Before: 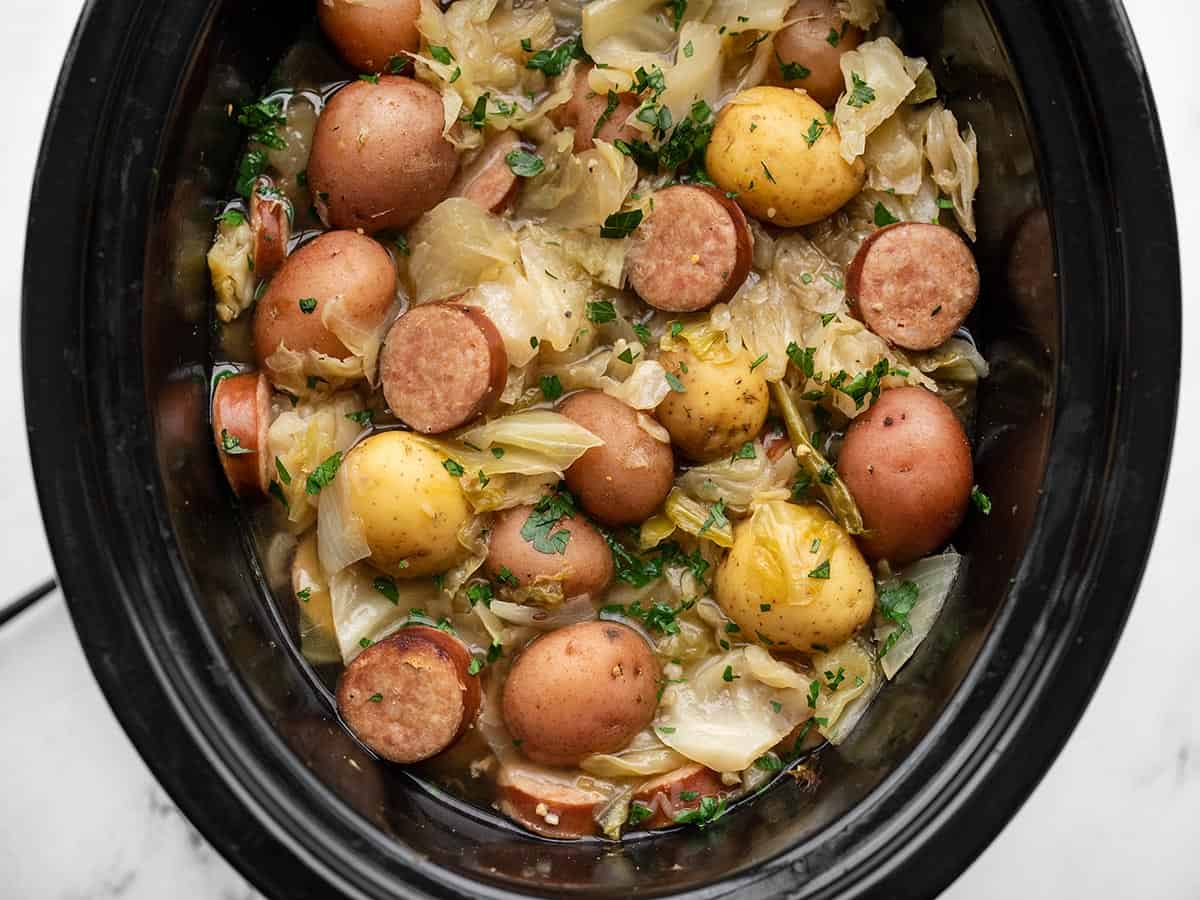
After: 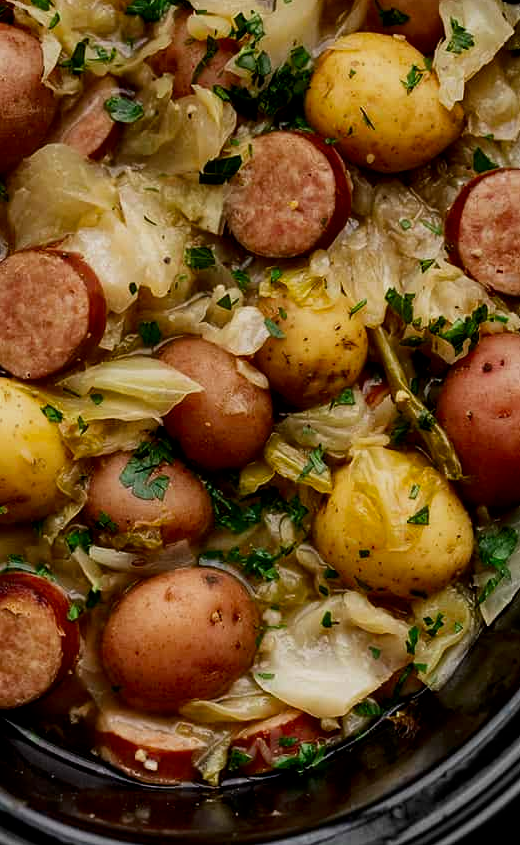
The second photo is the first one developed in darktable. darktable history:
crop: left 33.452%, top 6.025%, right 23.155%
filmic rgb: black relative exposure -5.83 EV, white relative exposure 3.4 EV, hardness 3.68
tone equalizer: on, module defaults
contrast brightness saturation: contrast 0.1, brightness -0.26, saturation 0.14
